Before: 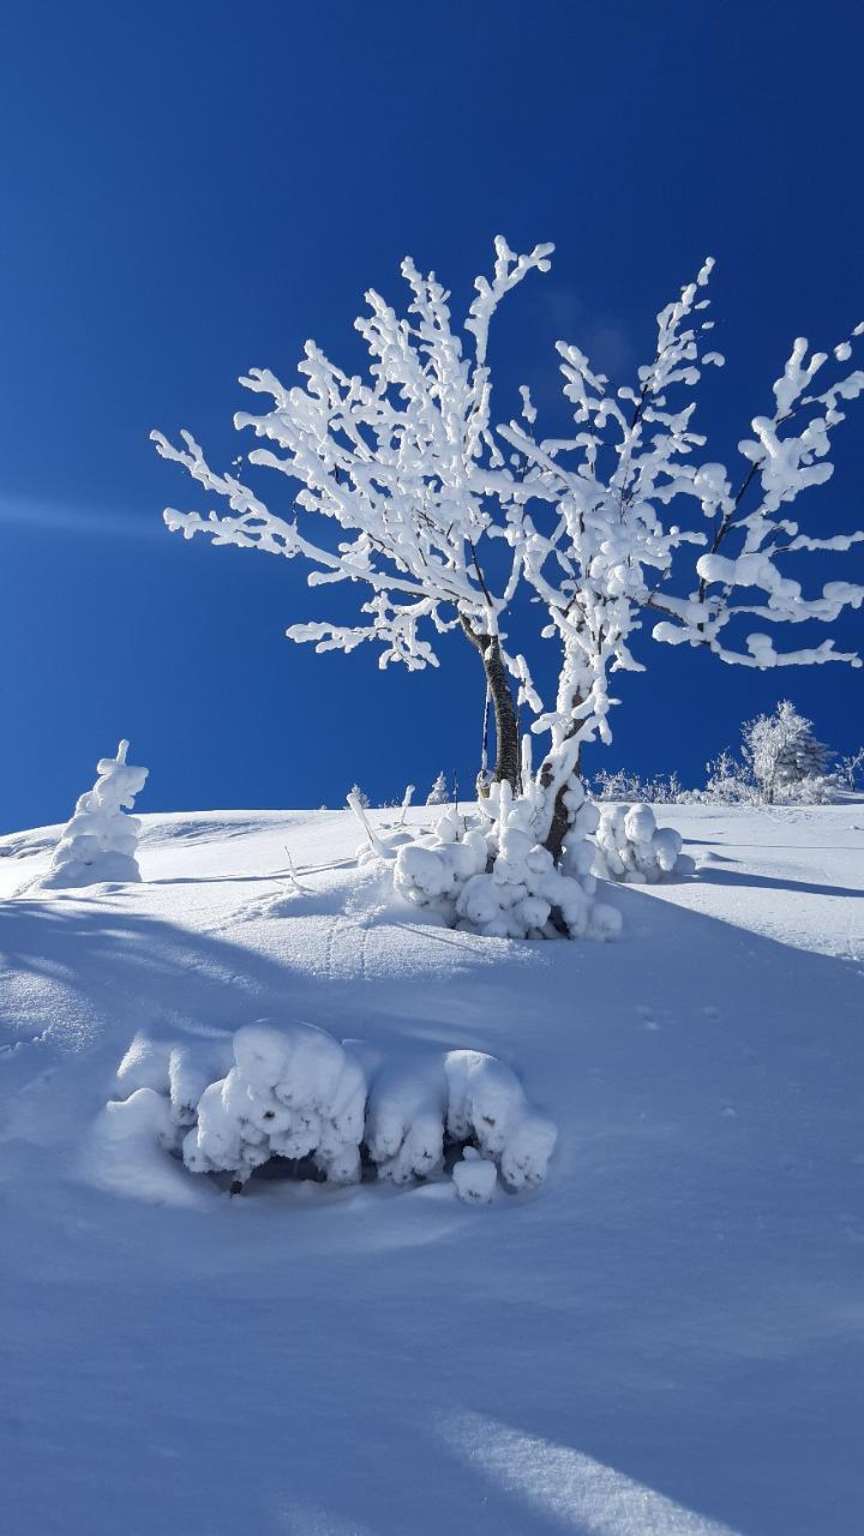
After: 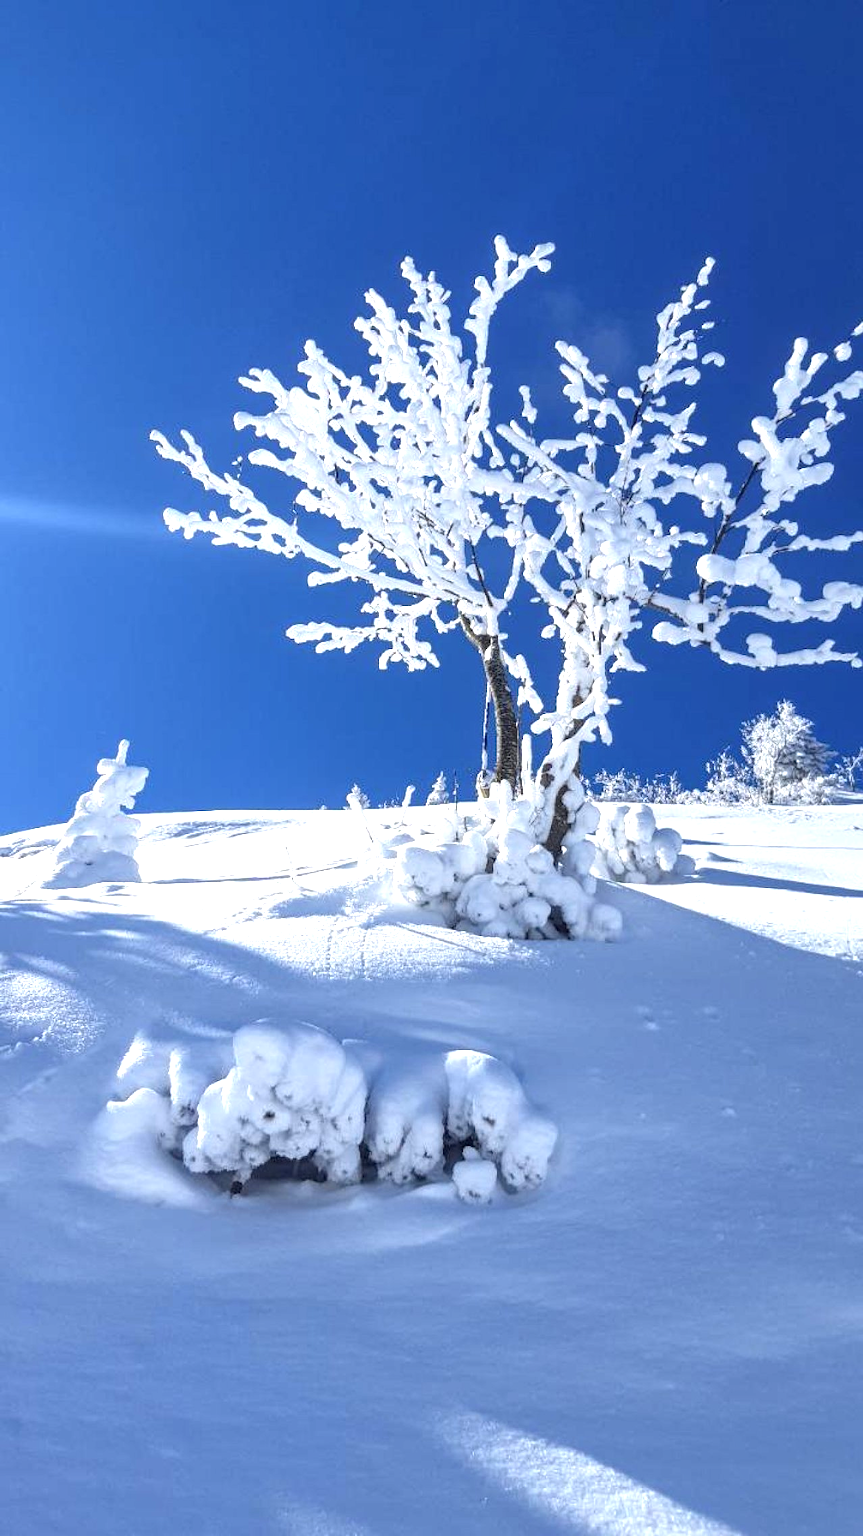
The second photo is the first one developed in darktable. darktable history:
local contrast: on, module defaults
exposure: black level correction 0, exposure 0.877 EV, compensate exposure bias true, compensate highlight preservation false
